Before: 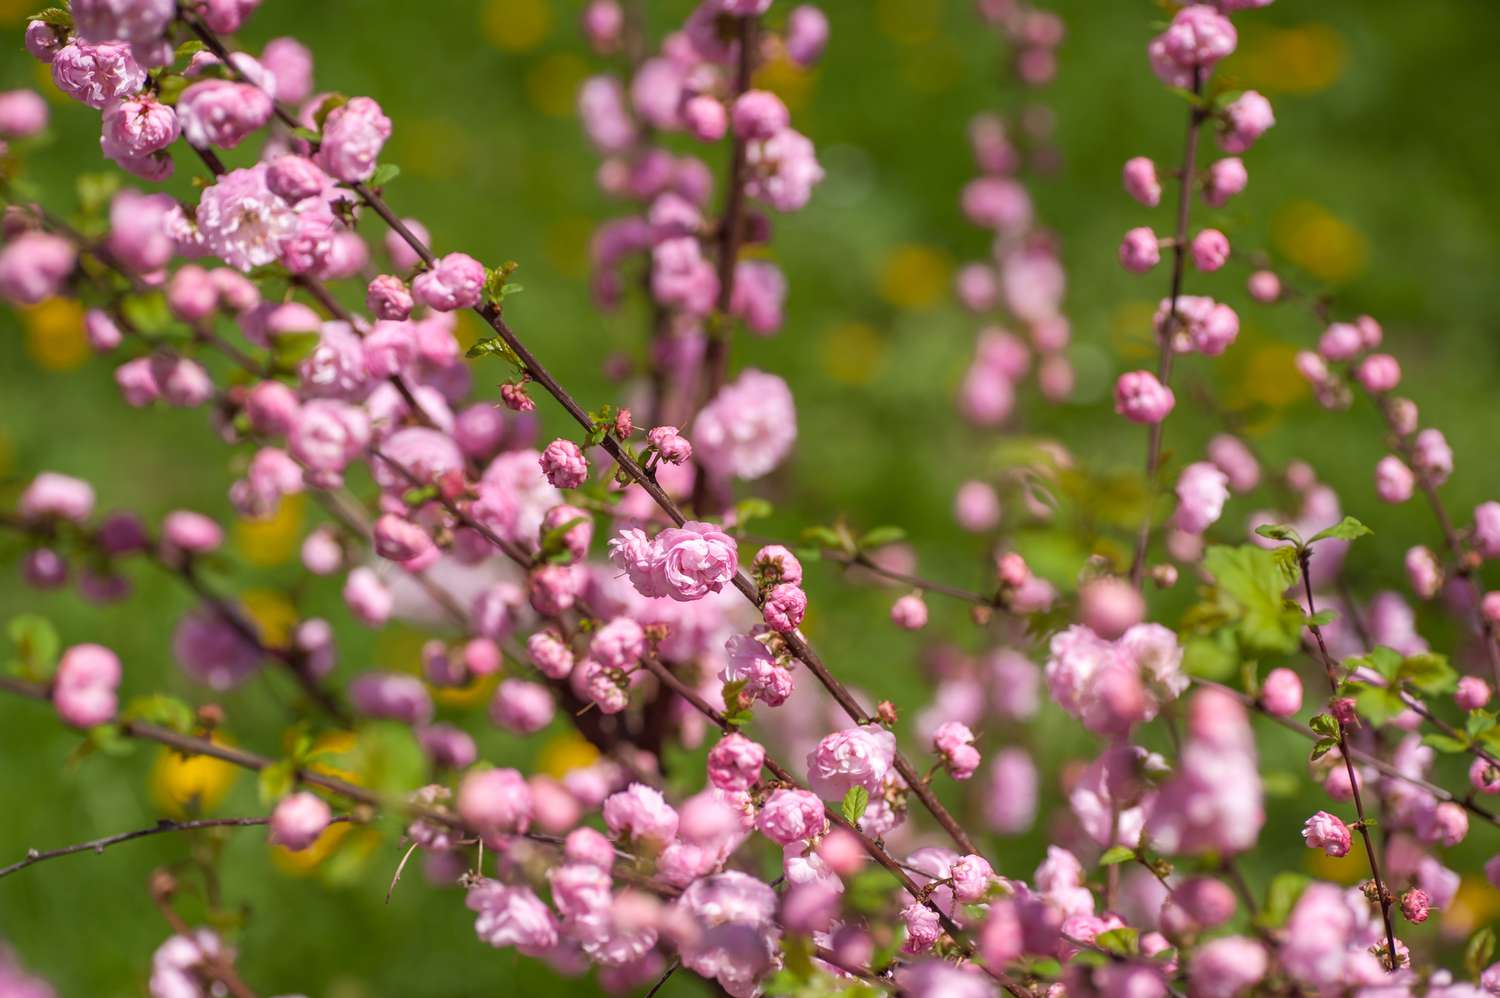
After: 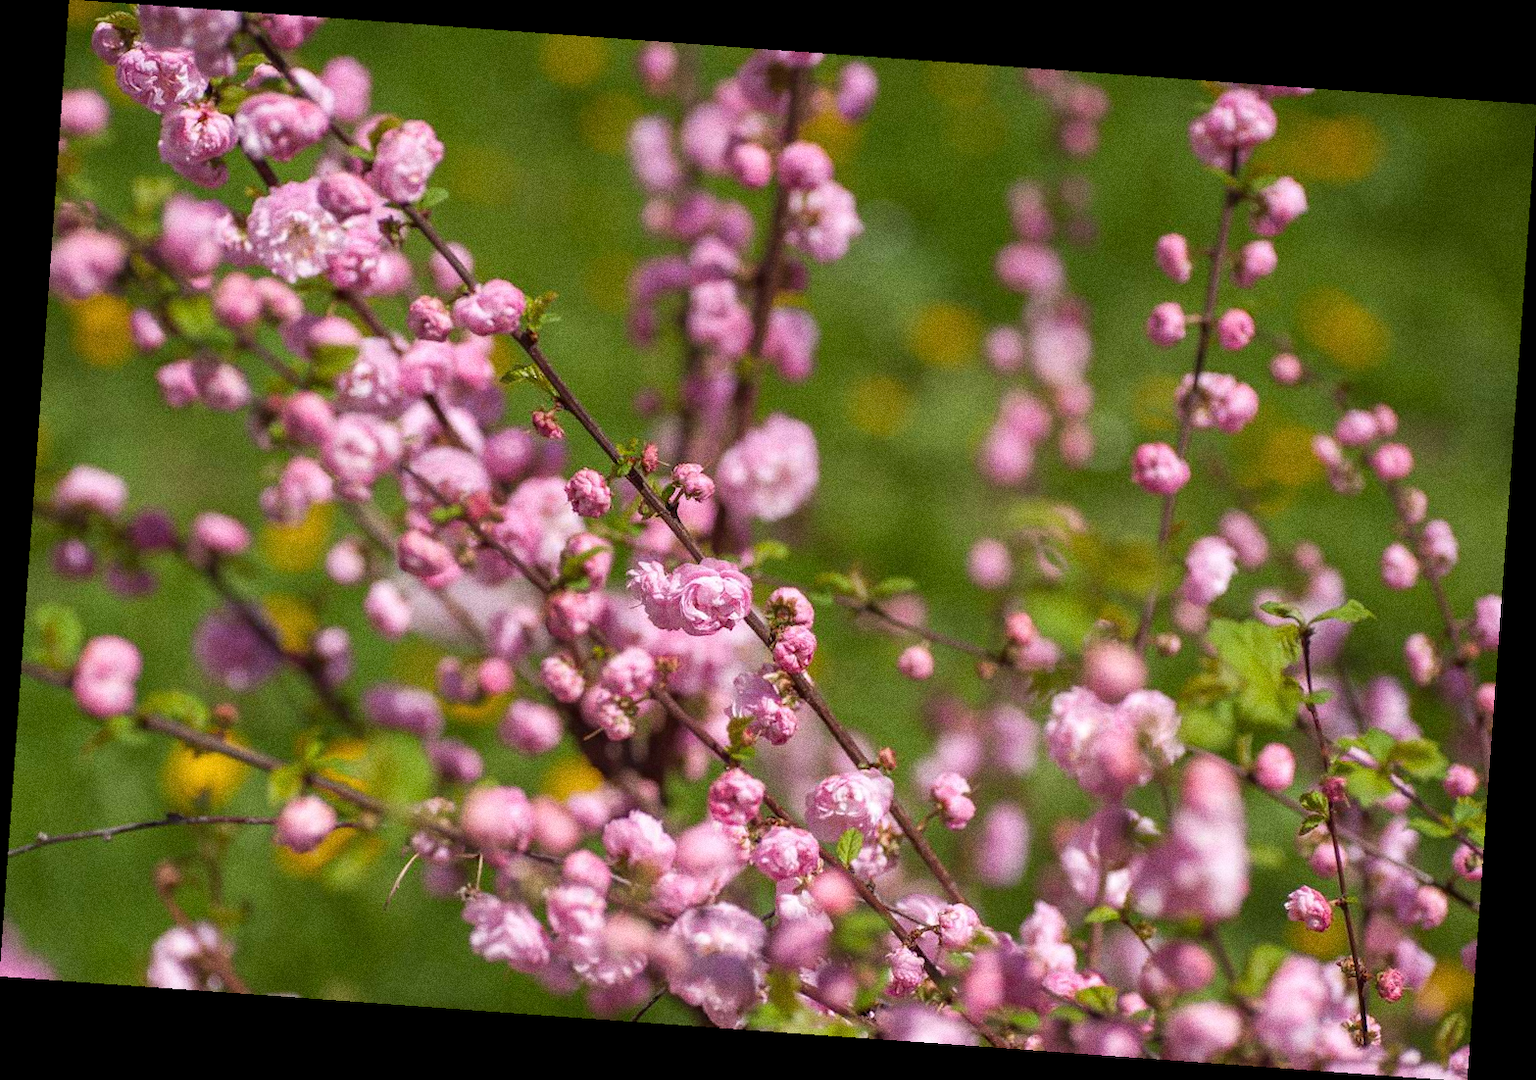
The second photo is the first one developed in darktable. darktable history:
grain: coarseness 0.09 ISO, strength 40%
rotate and perspective: rotation 4.1°, automatic cropping off
